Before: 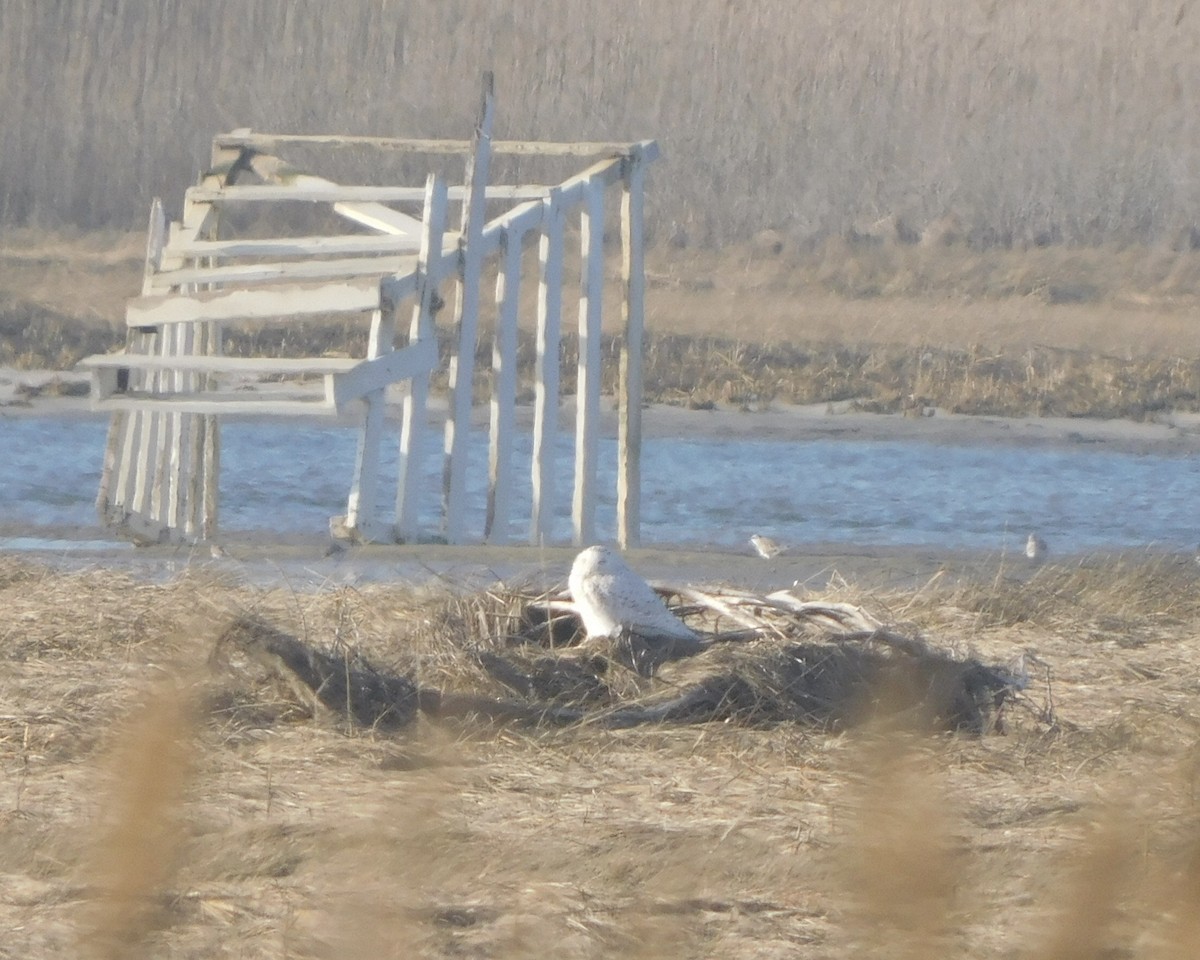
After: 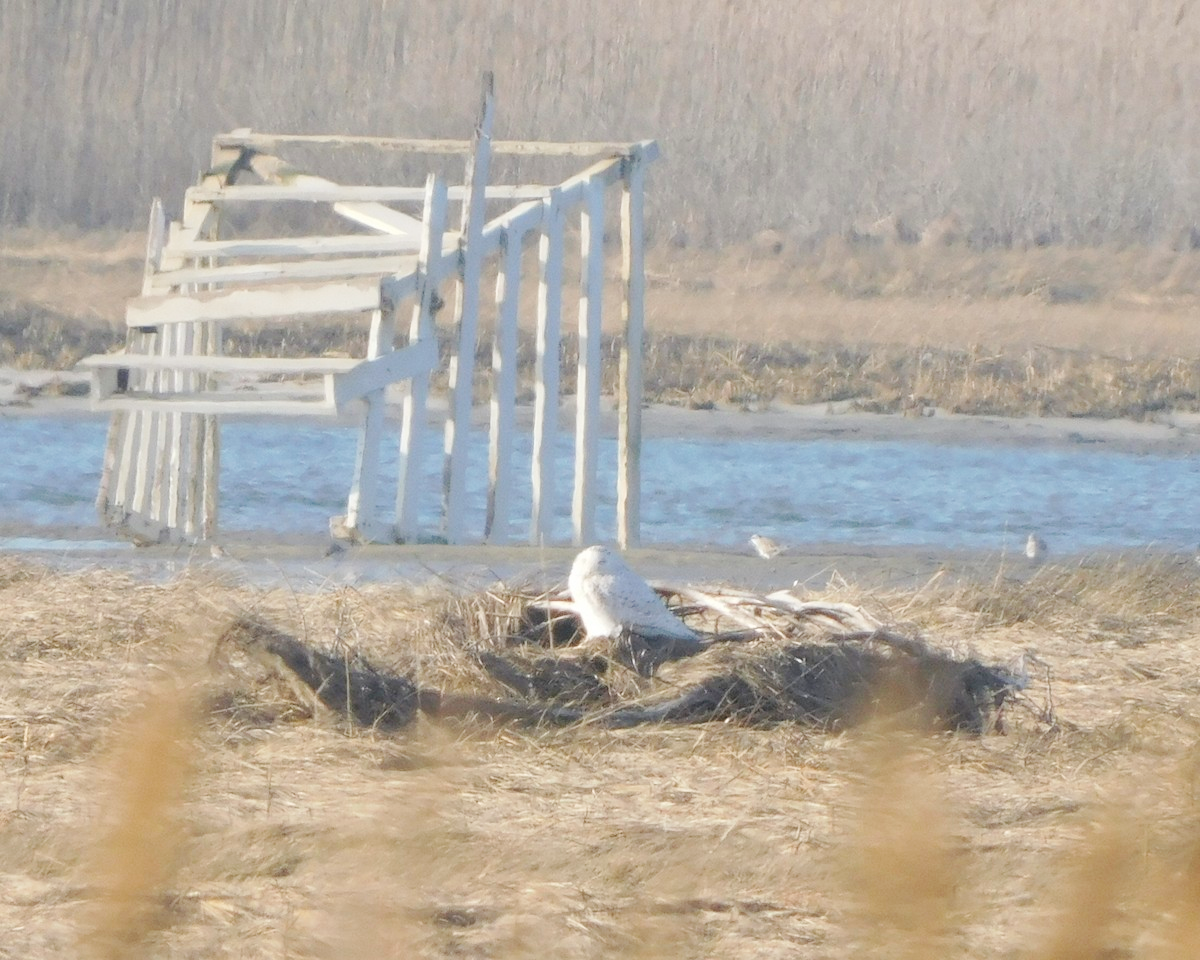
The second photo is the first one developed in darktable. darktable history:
tone curve: curves: ch0 [(0, 0) (0.003, 0.031) (0.011, 0.033) (0.025, 0.036) (0.044, 0.045) (0.069, 0.06) (0.1, 0.079) (0.136, 0.109) (0.177, 0.15) (0.224, 0.192) (0.277, 0.262) (0.335, 0.347) (0.399, 0.433) (0.468, 0.528) (0.543, 0.624) (0.623, 0.705) (0.709, 0.788) (0.801, 0.865) (0.898, 0.933) (1, 1)], preserve colors none
